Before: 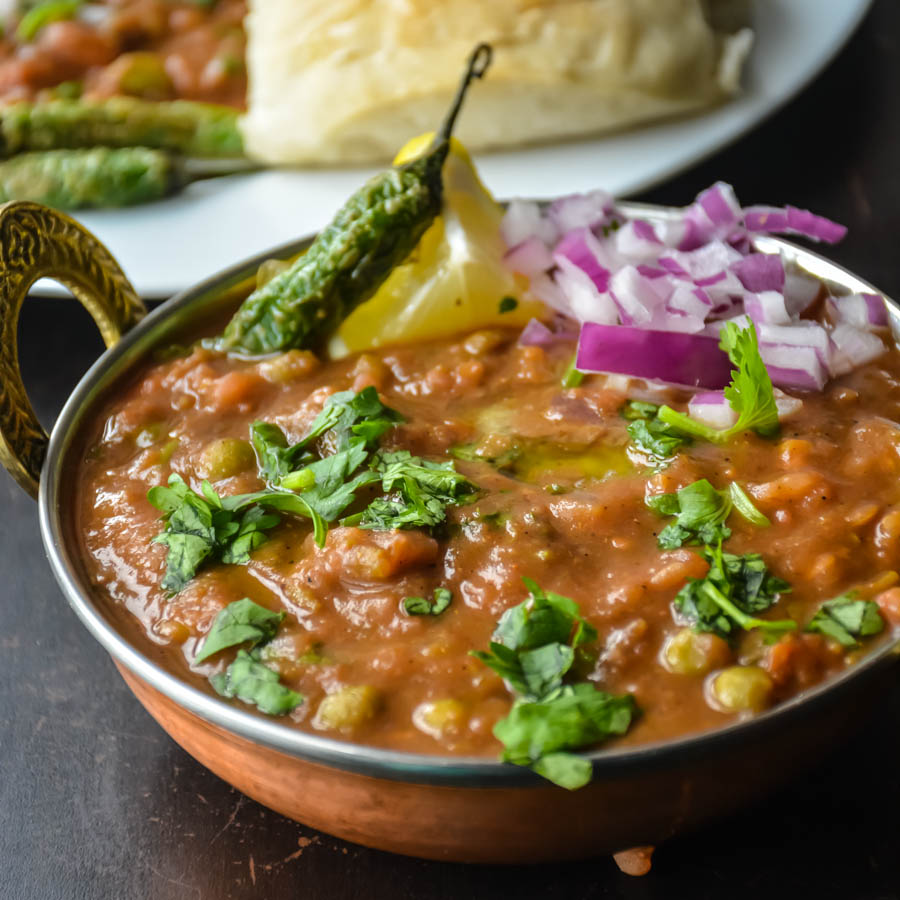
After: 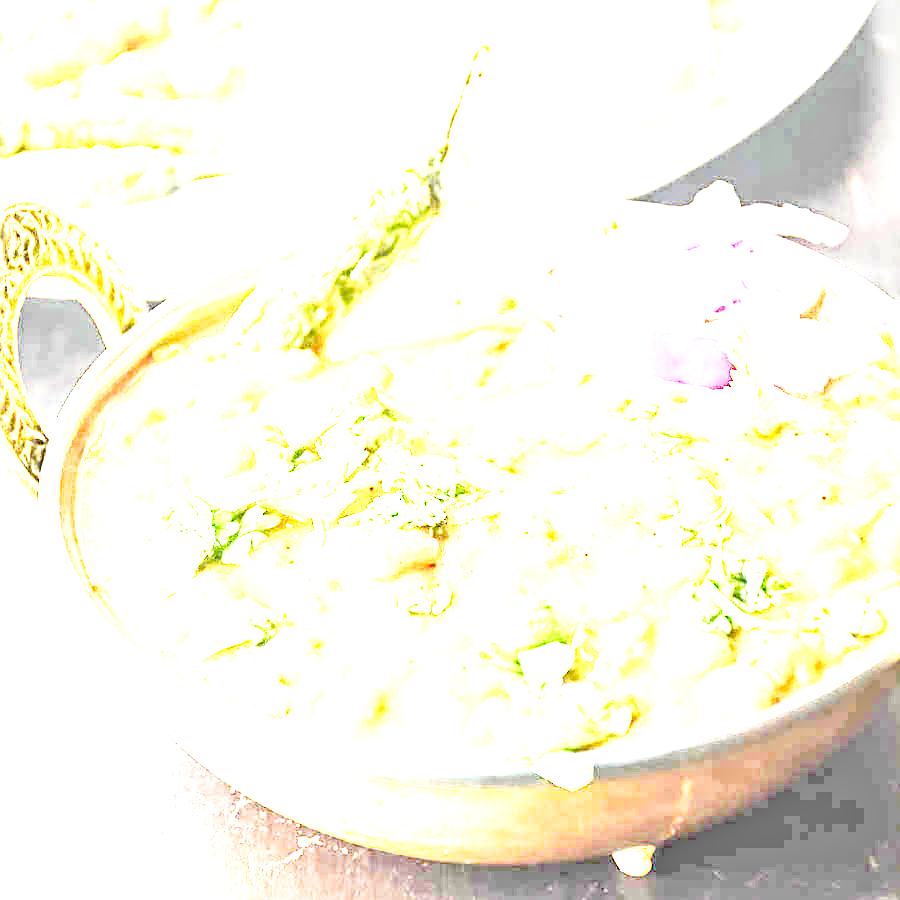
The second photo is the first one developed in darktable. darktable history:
contrast equalizer: y [[0.511, 0.558, 0.631, 0.632, 0.559, 0.512], [0.5 ×6], [0.5 ×6], [0 ×6], [0 ×6]]
base curve: curves: ch0 [(0, 0) (0.028, 0.03) (0.121, 0.232) (0.46, 0.748) (0.859, 0.968) (1, 1)], preserve colors none
exposure: black level correction -0.001, exposure 0.9 EV, compensate exposure bias true, compensate highlight preservation false
sharpen: on, module defaults
